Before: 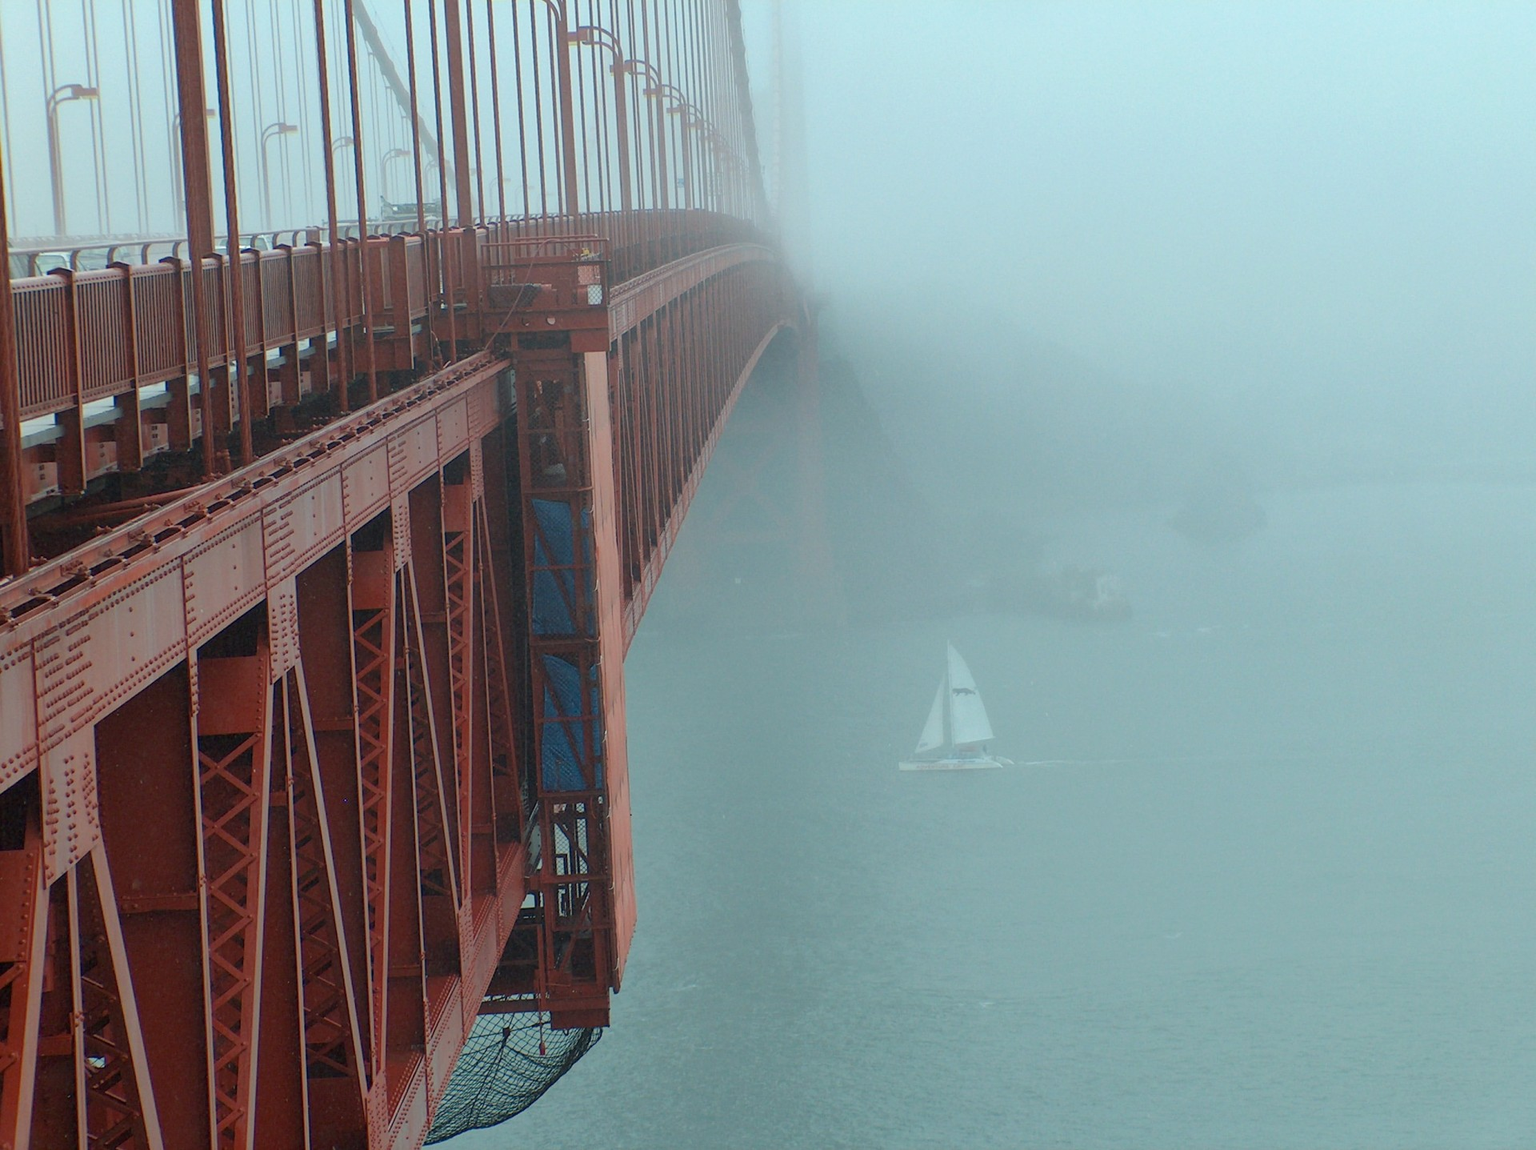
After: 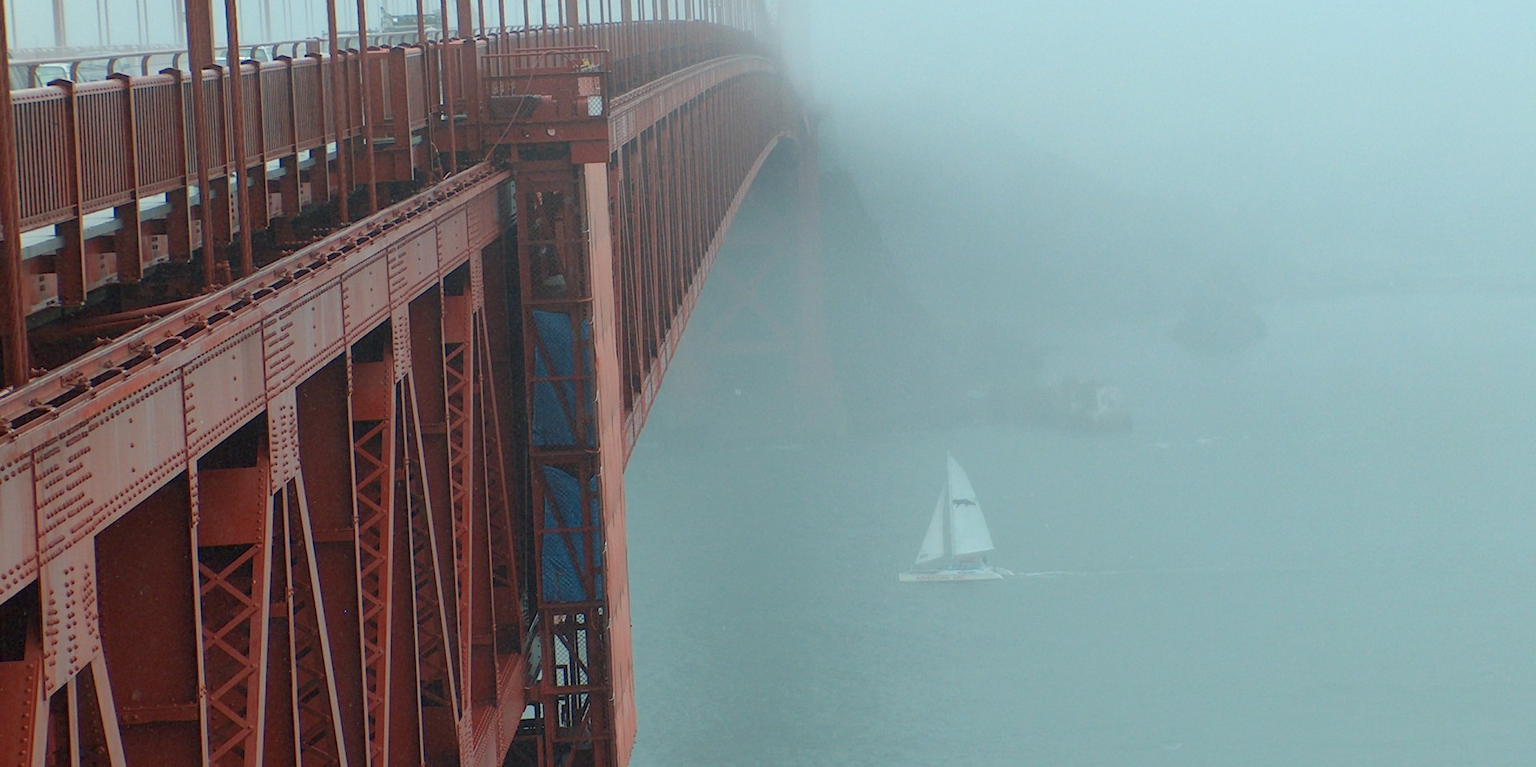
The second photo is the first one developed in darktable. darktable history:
crop: top 16.491%, bottom 16.77%
